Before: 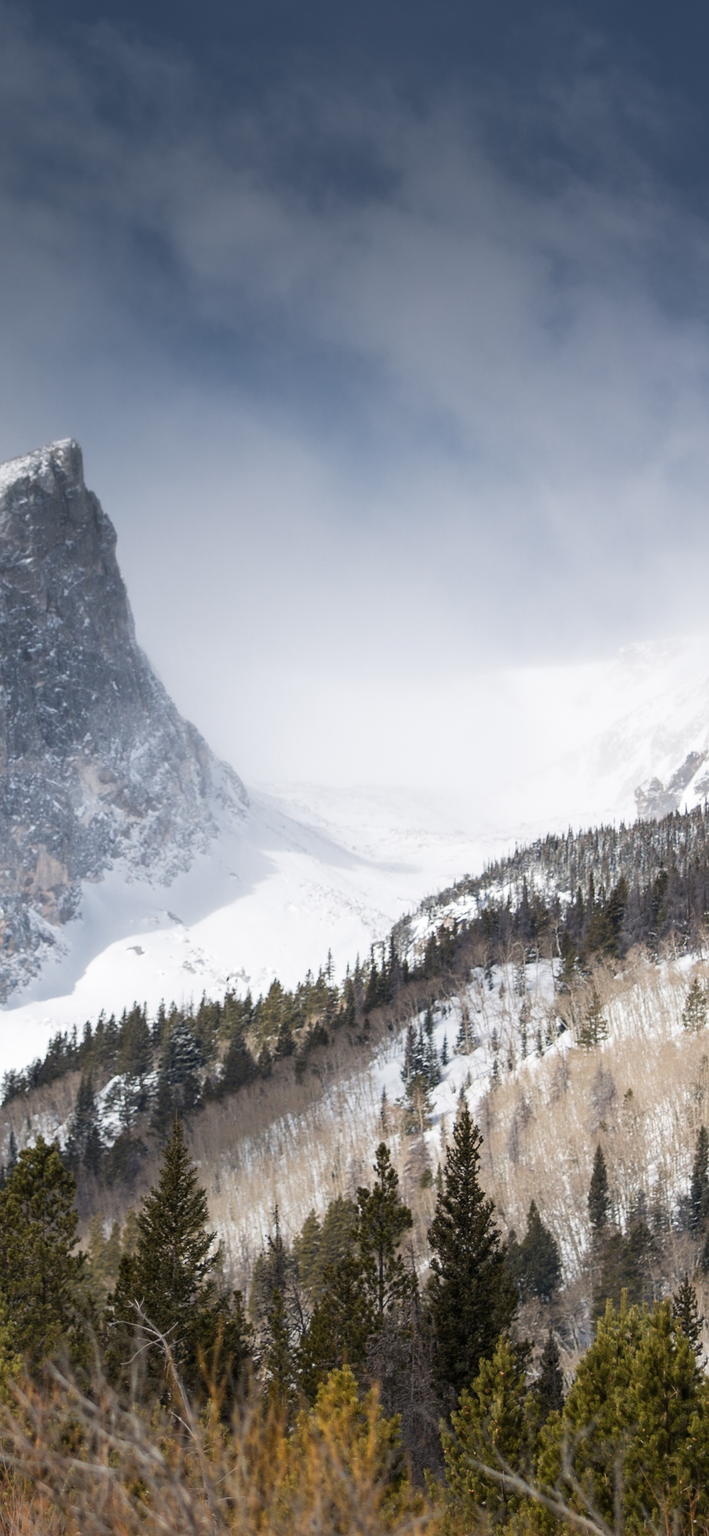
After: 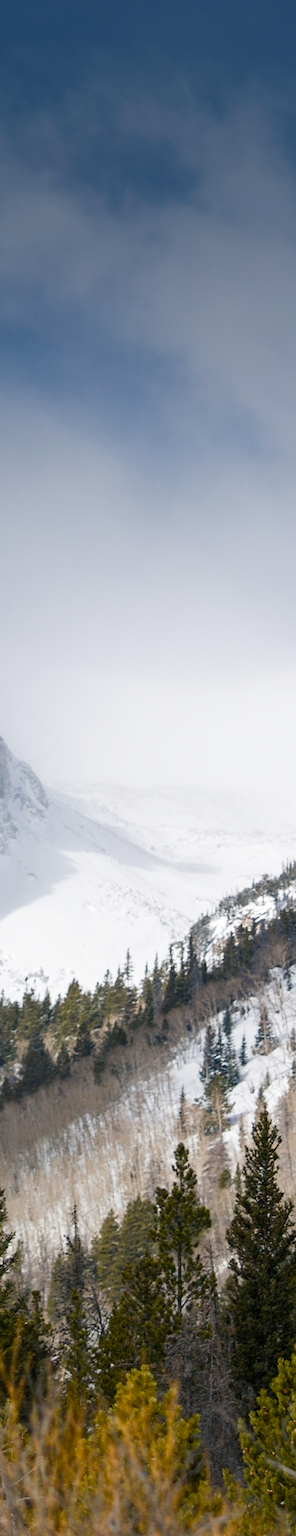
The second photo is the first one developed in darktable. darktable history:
color balance rgb: shadows lift › chroma 2.041%, shadows lift › hue 219.68°, perceptual saturation grading › global saturation 14.355%, perceptual saturation grading › highlights -30.249%, perceptual saturation grading › shadows 51.145%
crop: left 28.531%, right 29.61%
